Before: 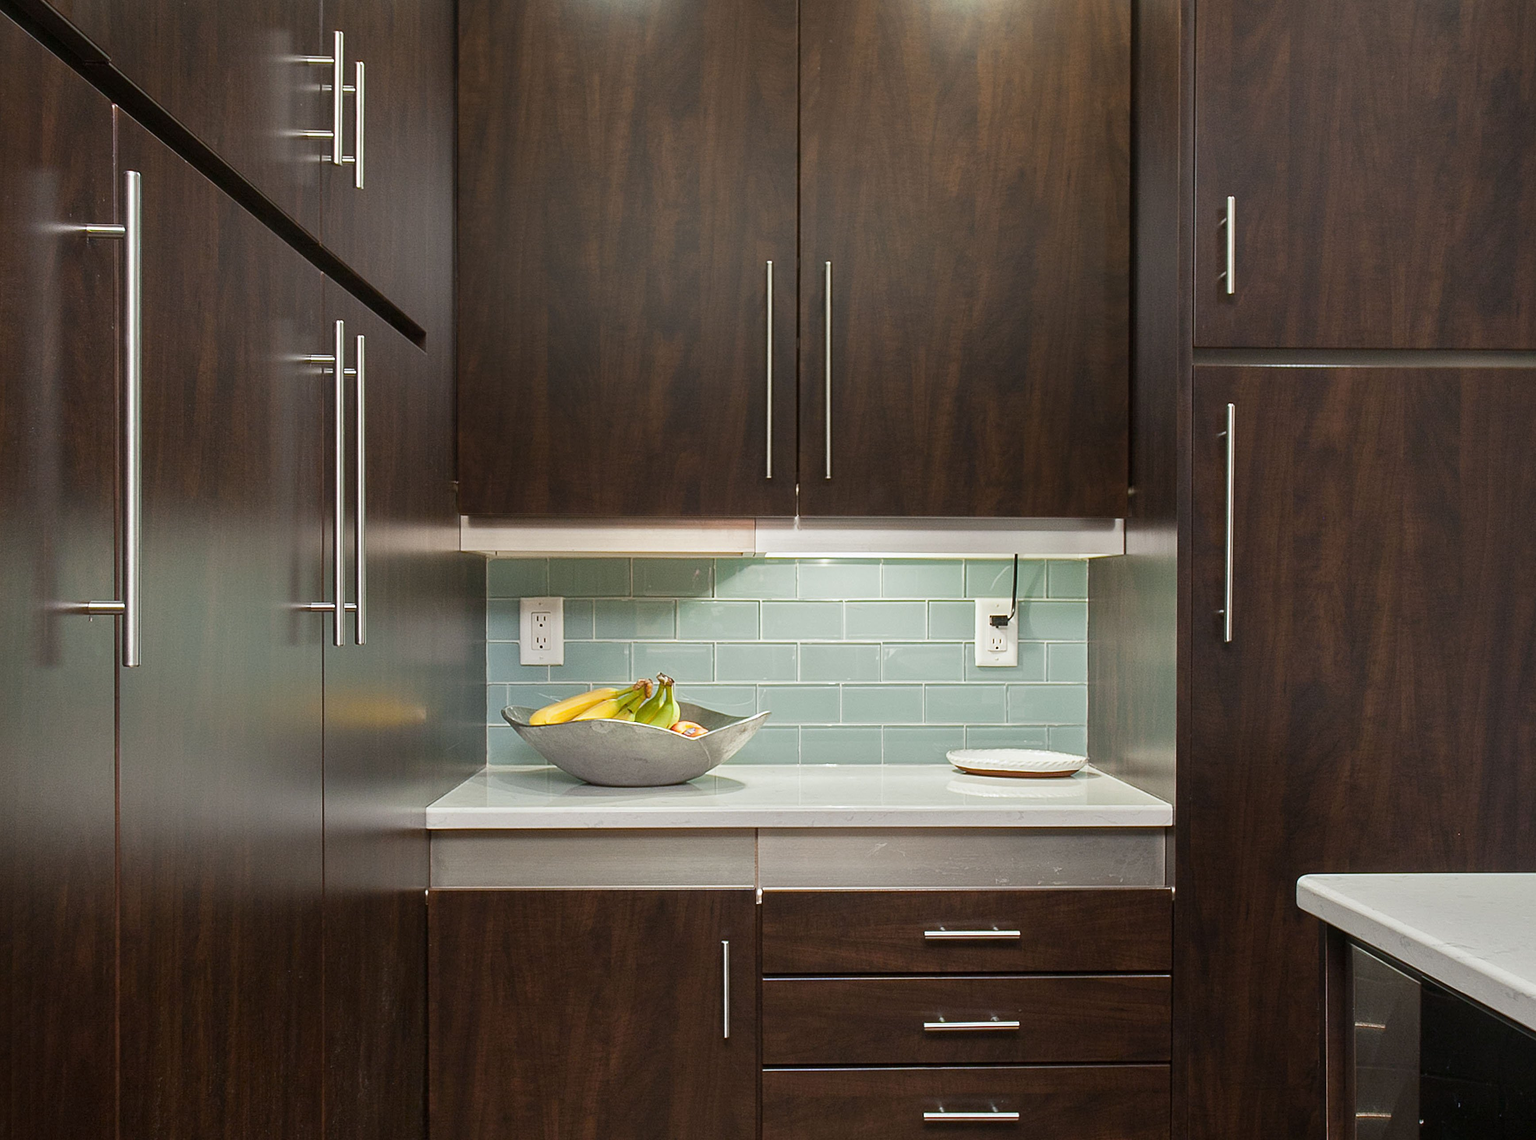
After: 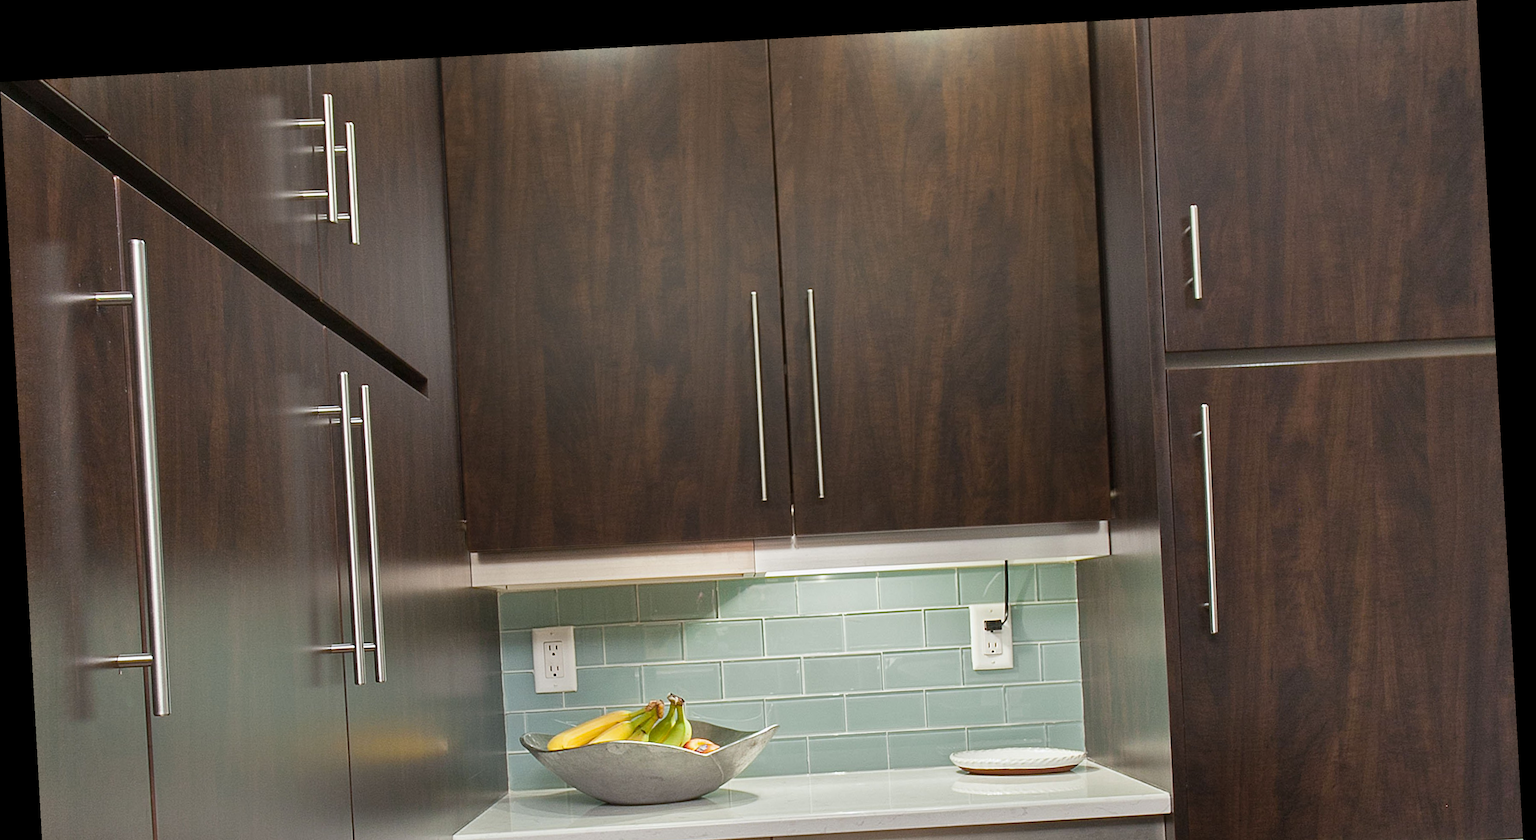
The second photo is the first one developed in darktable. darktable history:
shadows and highlights: shadows 37.27, highlights -28.18, soften with gaussian
rotate and perspective: rotation -3.18°, automatic cropping off
crop: bottom 28.576%
